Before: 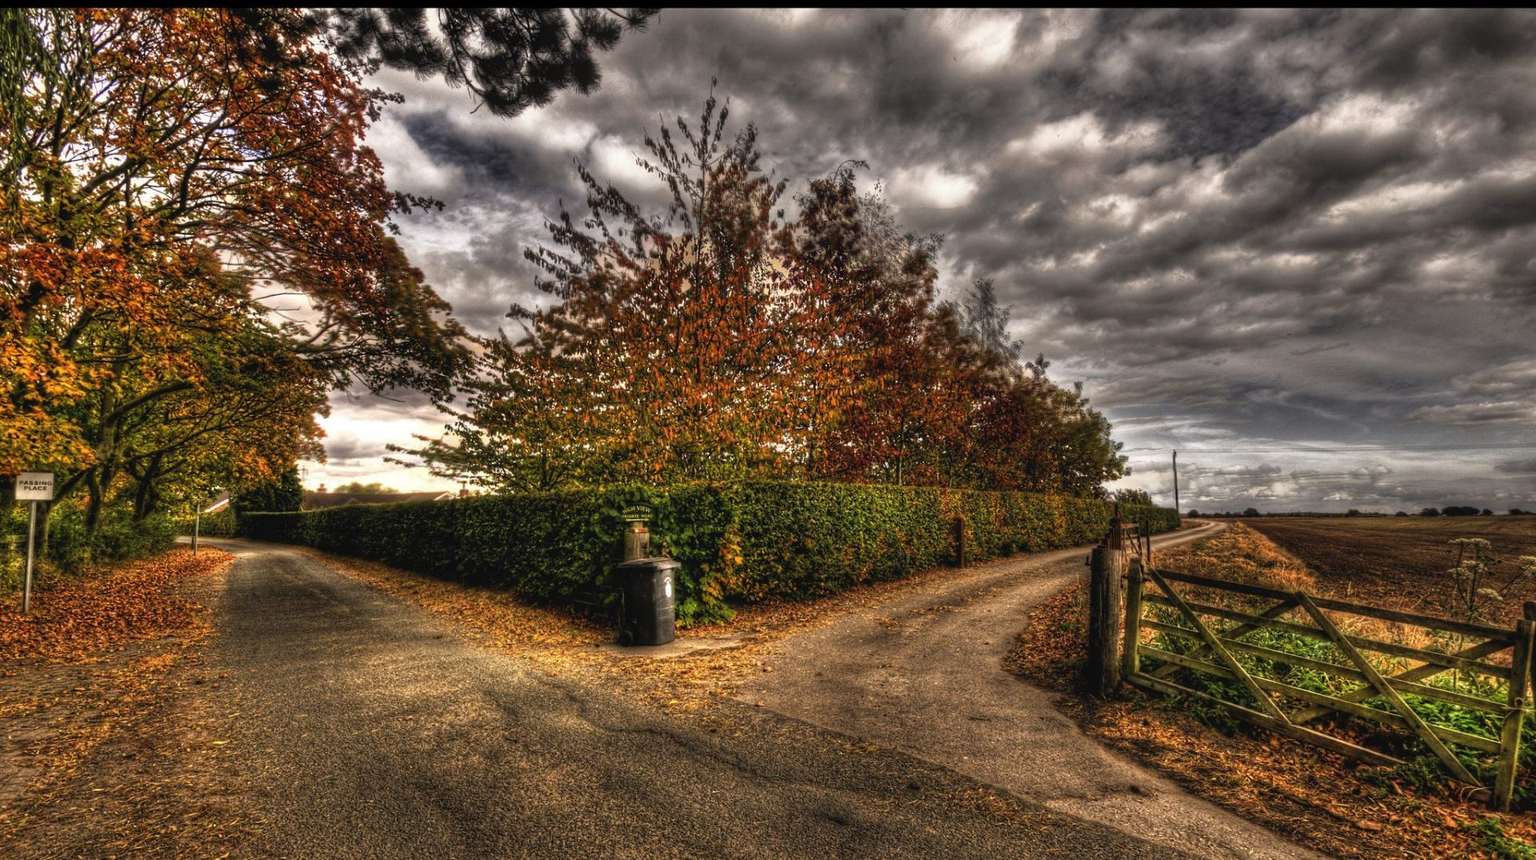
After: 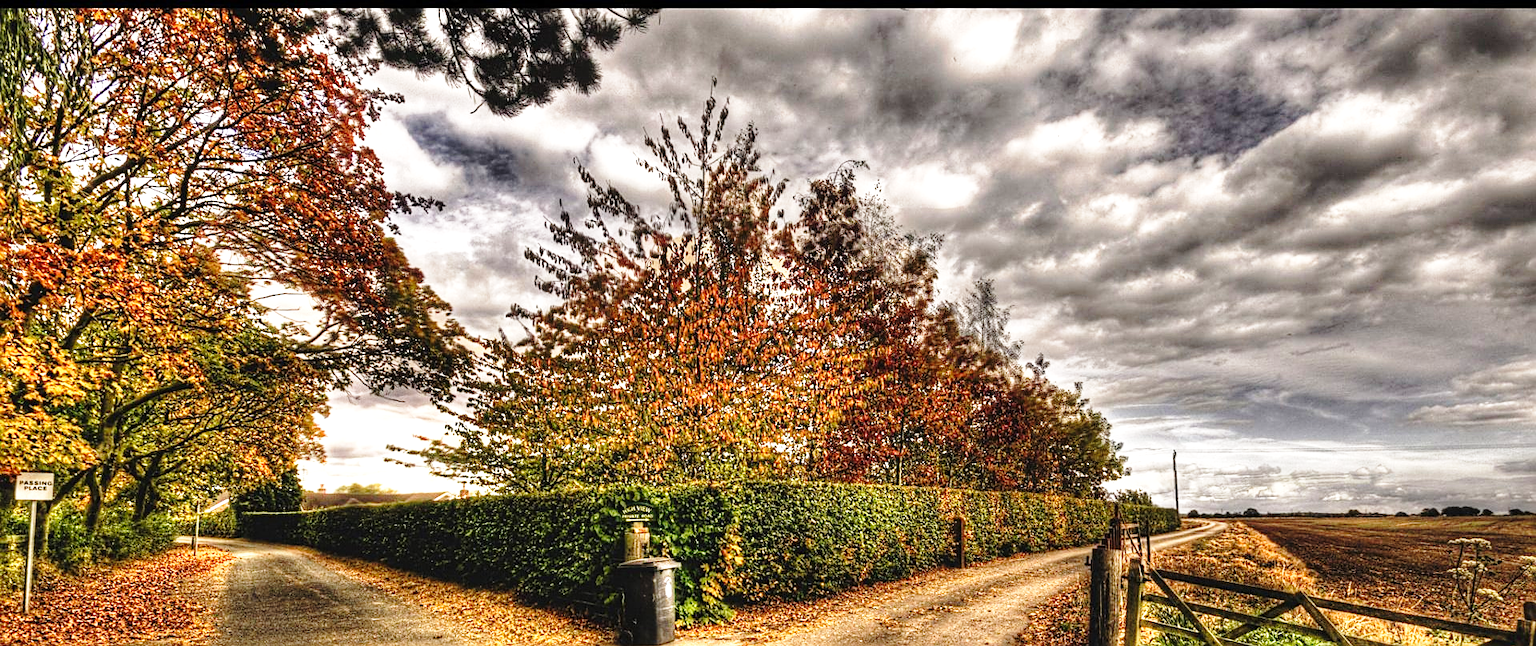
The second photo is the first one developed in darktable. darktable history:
crop: bottom 24.817%
base curve: curves: ch0 [(0, 0) (0.028, 0.03) (0.121, 0.232) (0.46, 0.748) (0.859, 0.968) (1, 1)], preserve colors none
exposure: exposure 0.639 EV, compensate exposure bias true, compensate highlight preservation false
sharpen: amount 0.566
